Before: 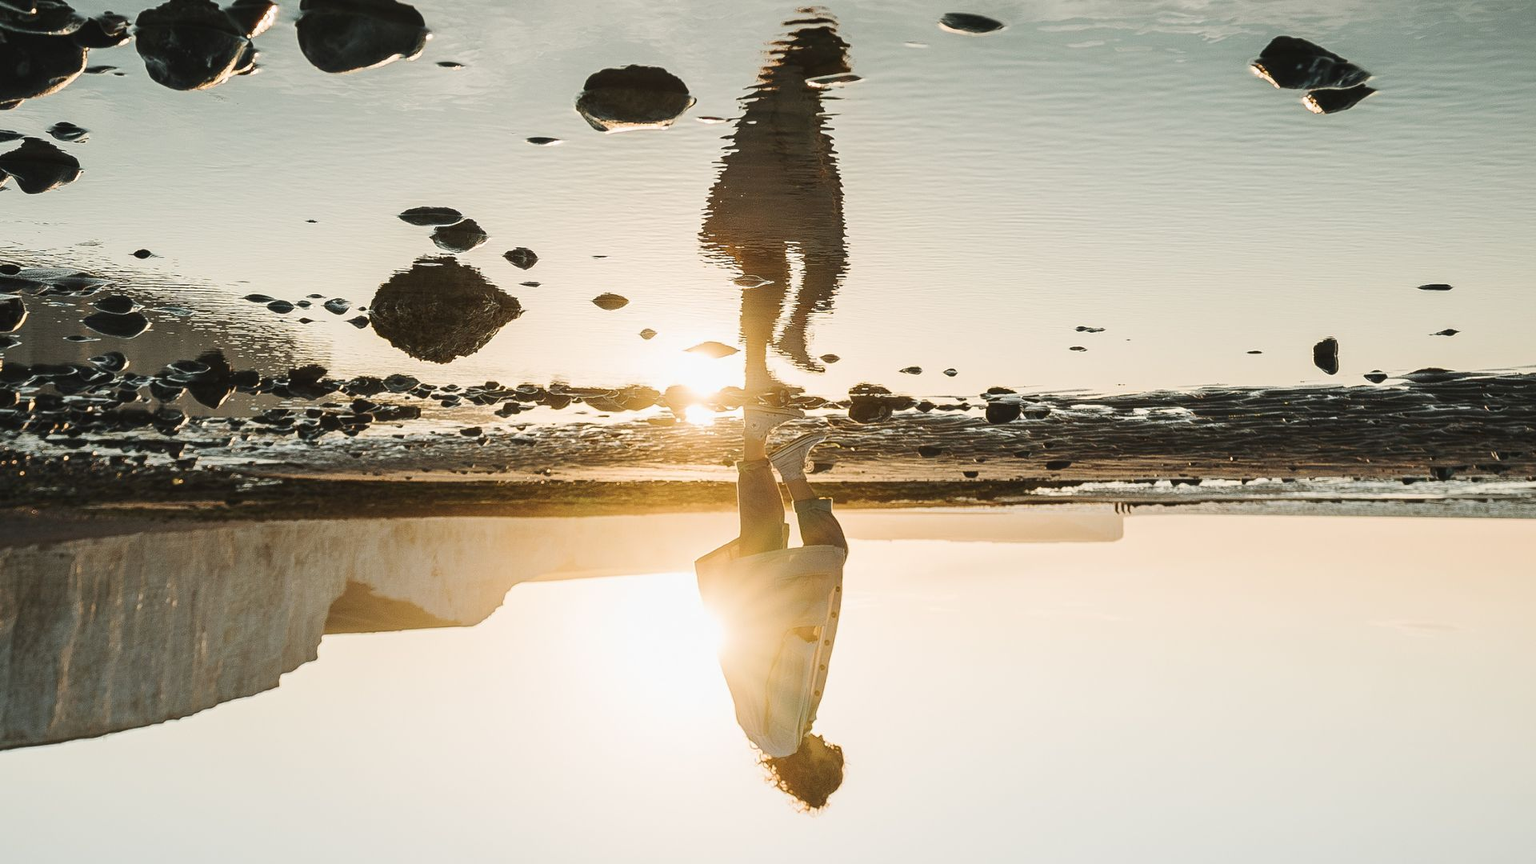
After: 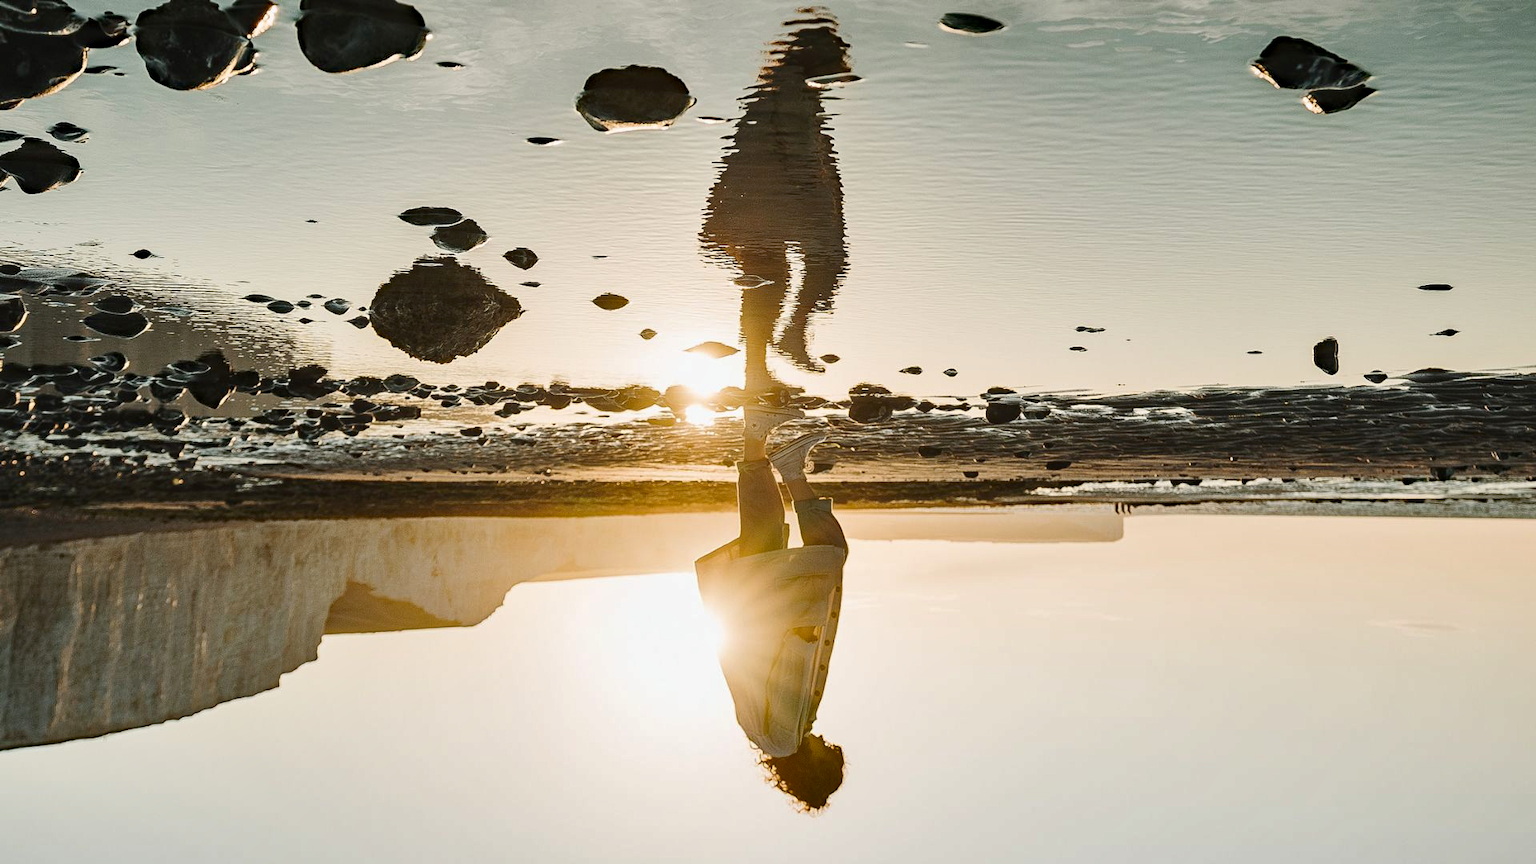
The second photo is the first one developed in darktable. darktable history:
shadows and highlights: shadows 25, highlights -48, soften with gaussian
haze removal: strength 0.4, distance 0.22, compatibility mode true, adaptive false
color balance: output saturation 98.5%
